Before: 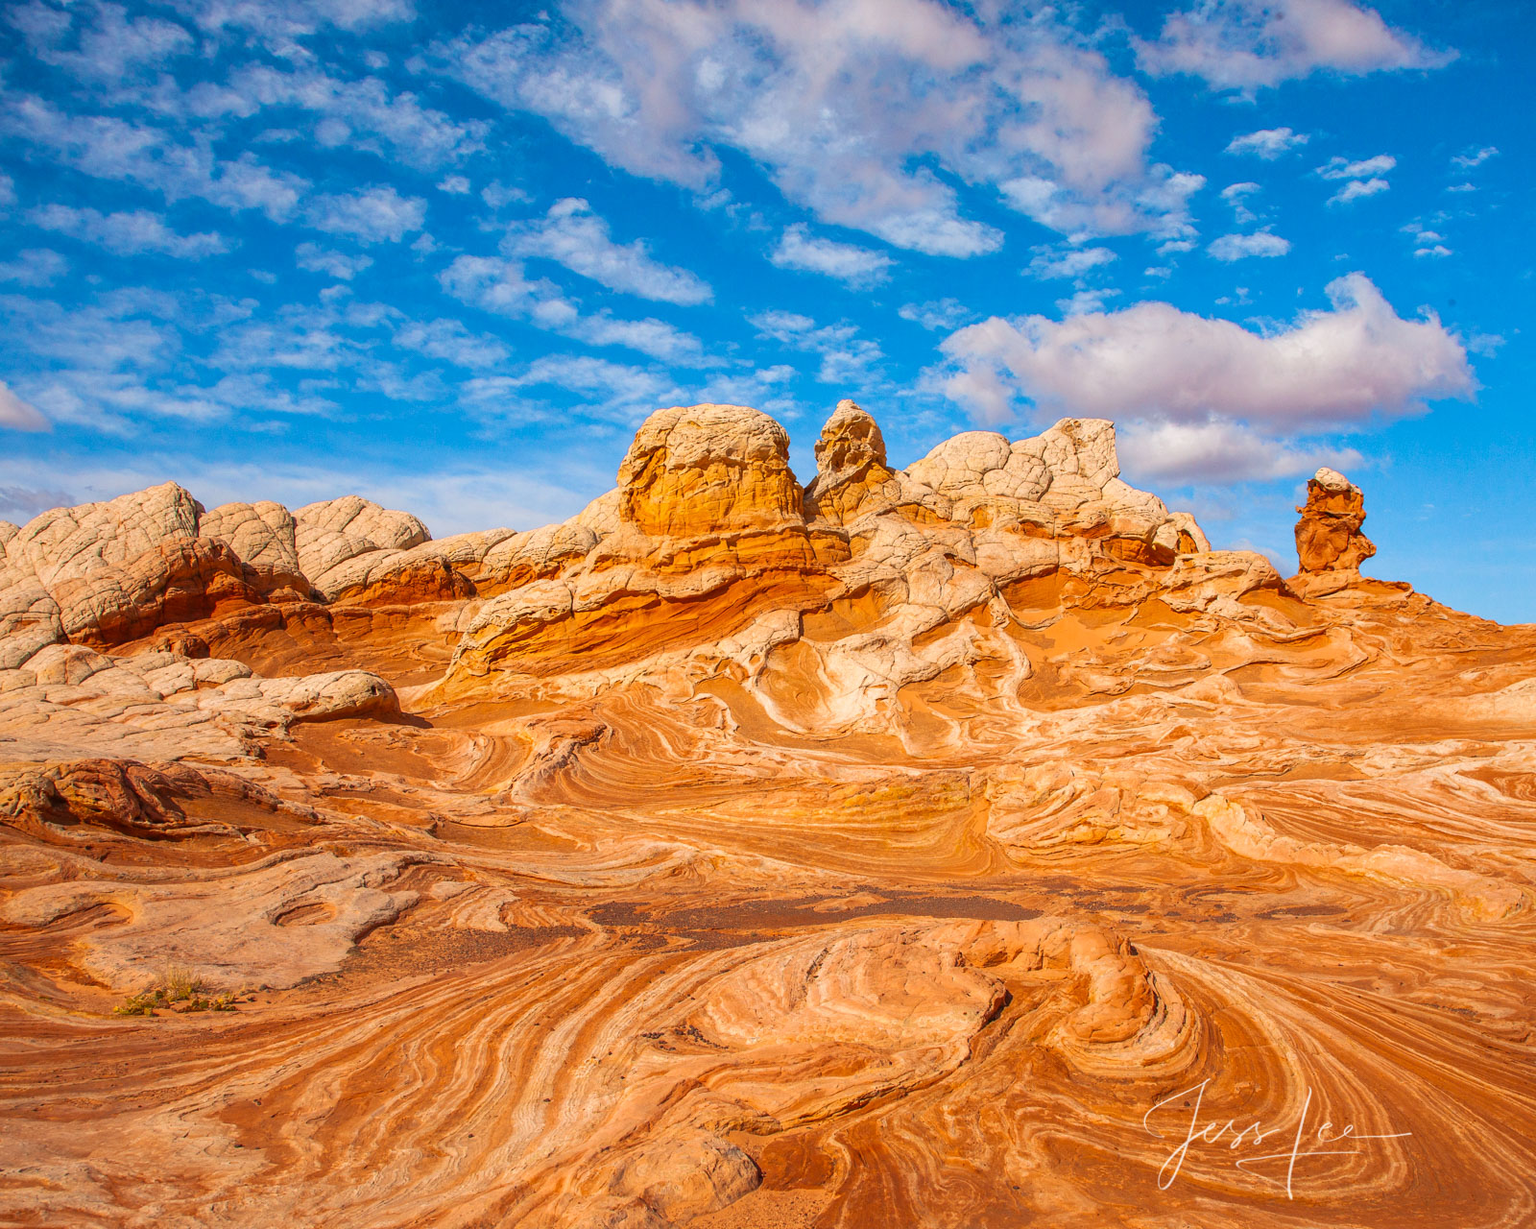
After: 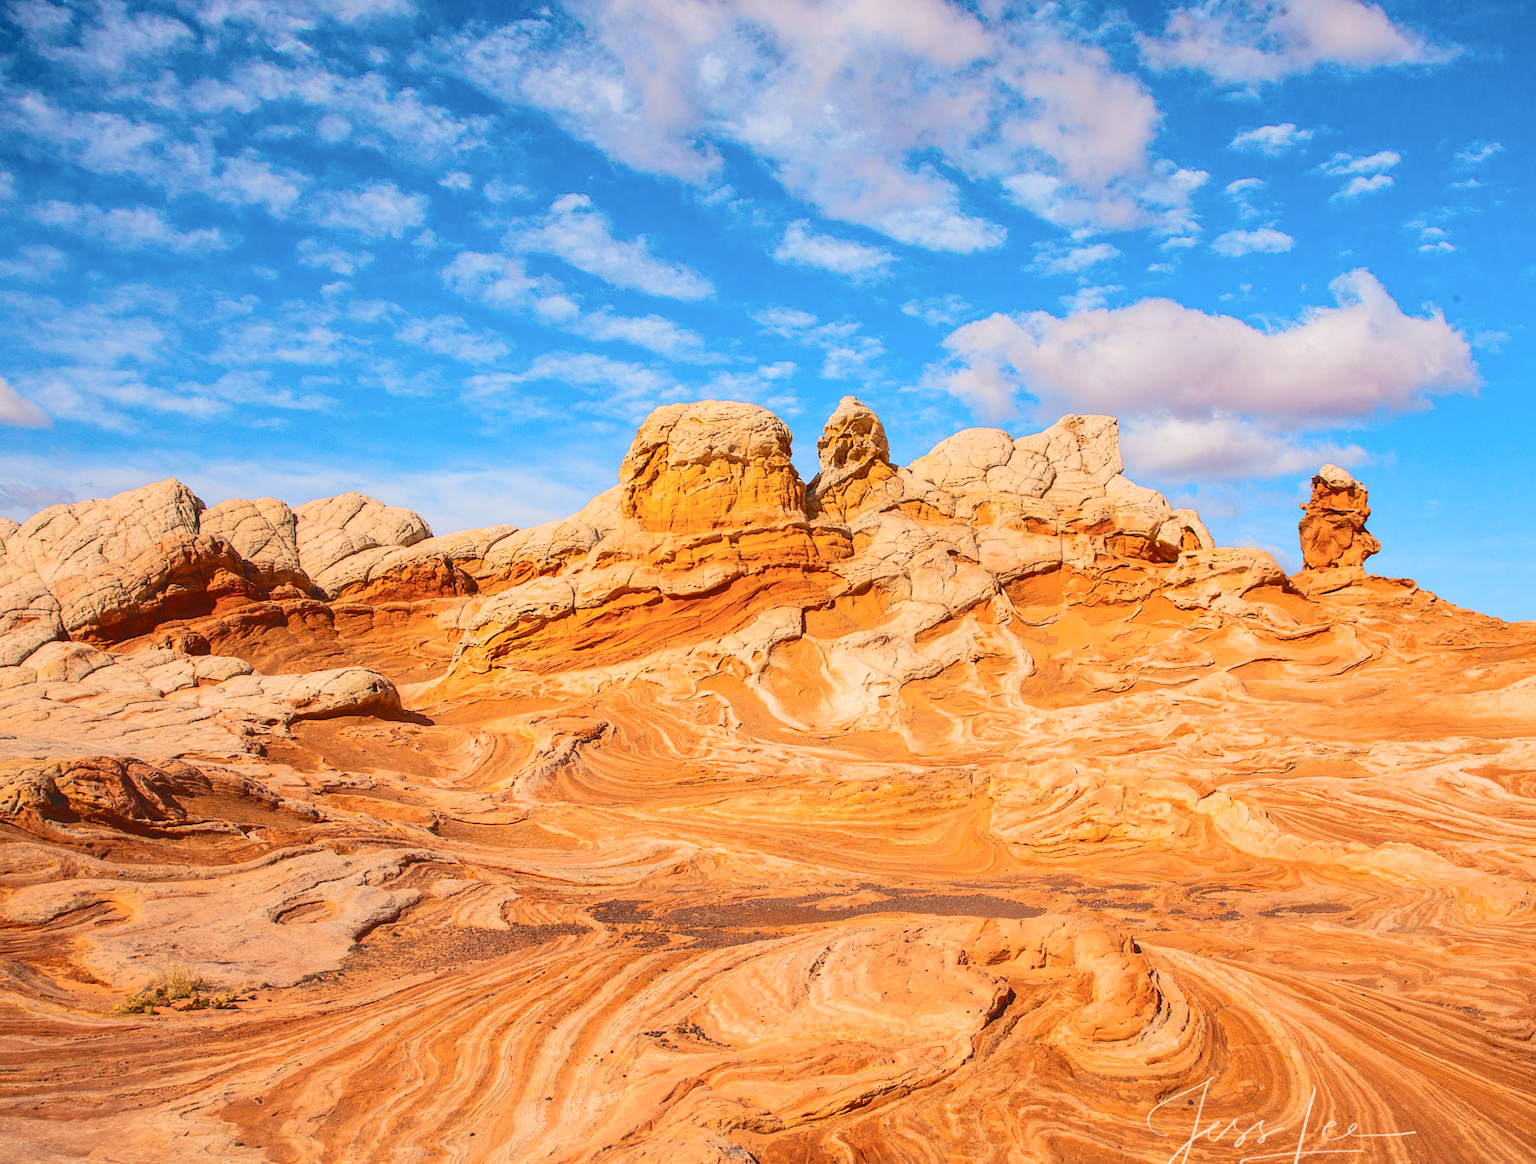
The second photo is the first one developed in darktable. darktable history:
crop: top 0.426%, right 0.259%, bottom 5.056%
tone curve: curves: ch0 [(0, 0) (0.003, 0.14) (0.011, 0.141) (0.025, 0.141) (0.044, 0.142) (0.069, 0.146) (0.1, 0.151) (0.136, 0.16) (0.177, 0.182) (0.224, 0.214) (0.277, 0.272) (0.335, 0.35) (0.399, 0.453) (0.468, 0.548) (0.543, 0.634) (0.623, 0.715) (0.709, 0.778) (0.801, 0.848) (0.898, 0.902) (1, 1)], color space Lab, independent channels, preserve colors none
